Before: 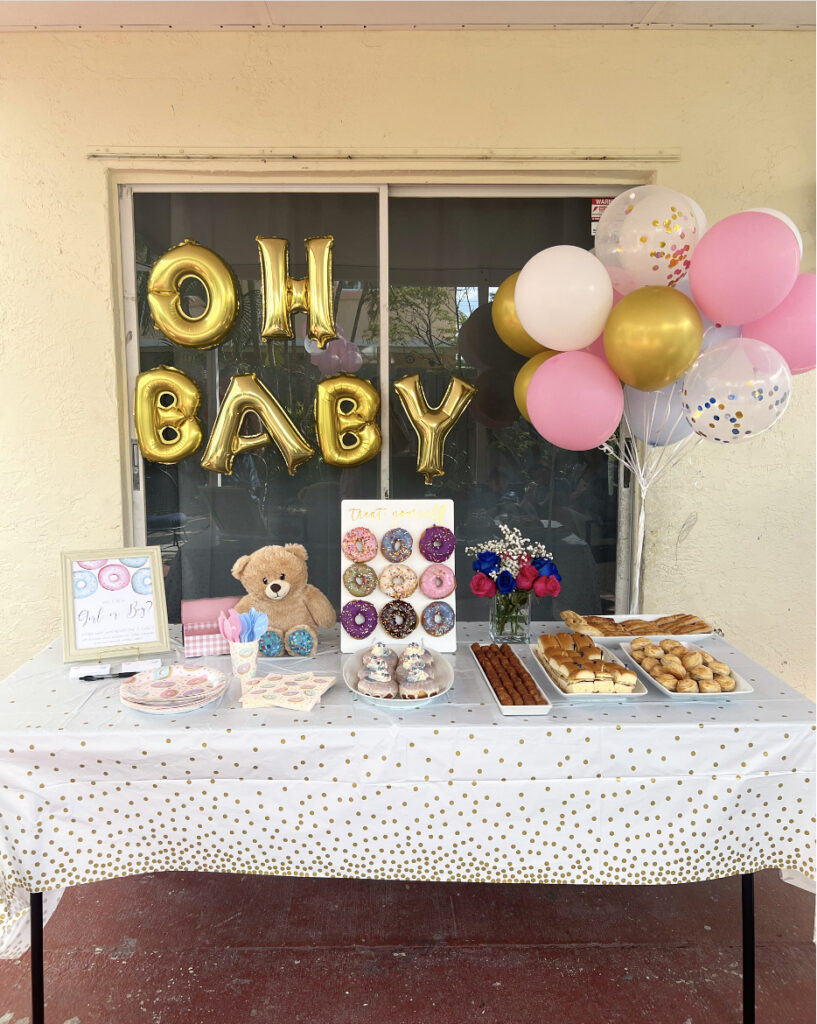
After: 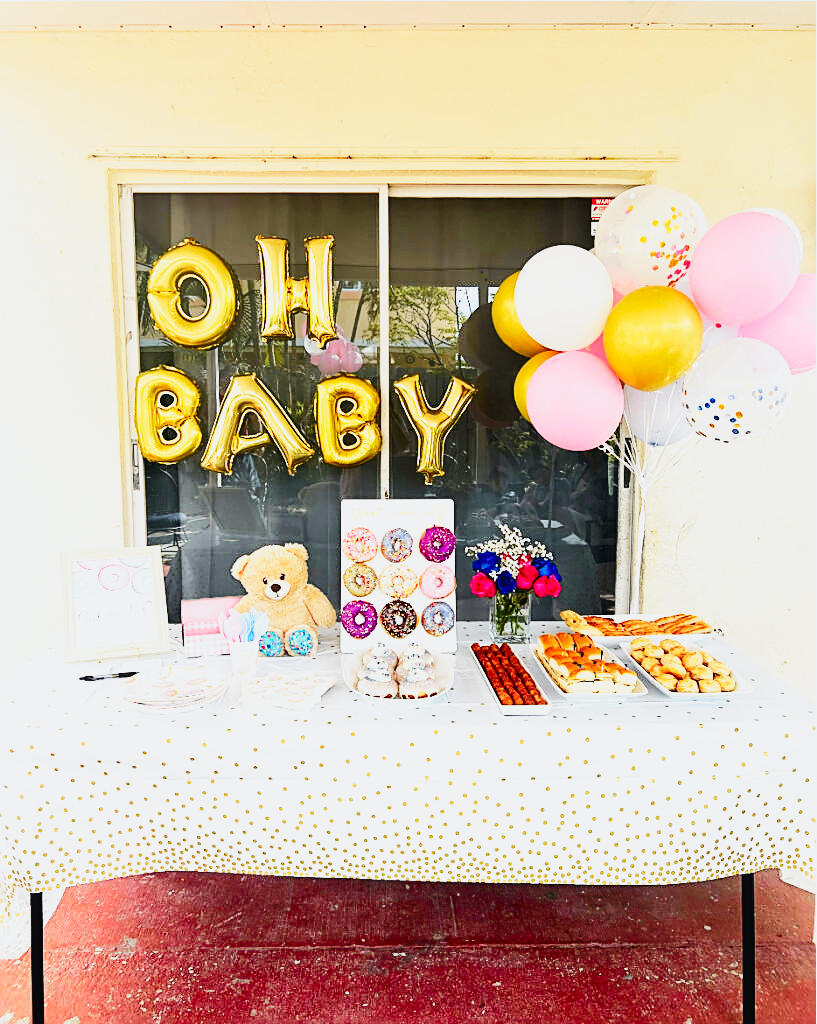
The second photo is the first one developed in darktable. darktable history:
sharpen: on, module defaults
base curve: curves: ch0 [(0, 0) (0.007, 0.004) (0.027, 0.03) (0.046, 0.07) (0.207, 0.54) (0.442, 0.872) (0.673, 0.972) (1, 1)], preserve colors none
tone curve: curves: ch0 [(0, 0.02) (0.063, 0.058) (0.262, 0.243) (0.447, 0.468) (0.544, 0.596) (0.805, 0.823) (1, 0.952)]; ch1 [(0, 0) (0.339, 0.31) (0.417, 0.401) (0.452, 0.455) (0.482, 0.483) (0.502, 0.499) (0.517, 0.506) (0.55, 0.542) (0.588, 0.604) (0.729, 0.782) (1, 1)]; ch2 [(0, 0) (0.346, 0.34) (0.431, 0.45) (0.485, 0.487) (0.5, 0.496) (0.527, 0.526) (0.56, 0.574) (0.613, 0.642) (0.679, 0.703) (1, 1)], color space Lab, independent channels, preserve colors none
